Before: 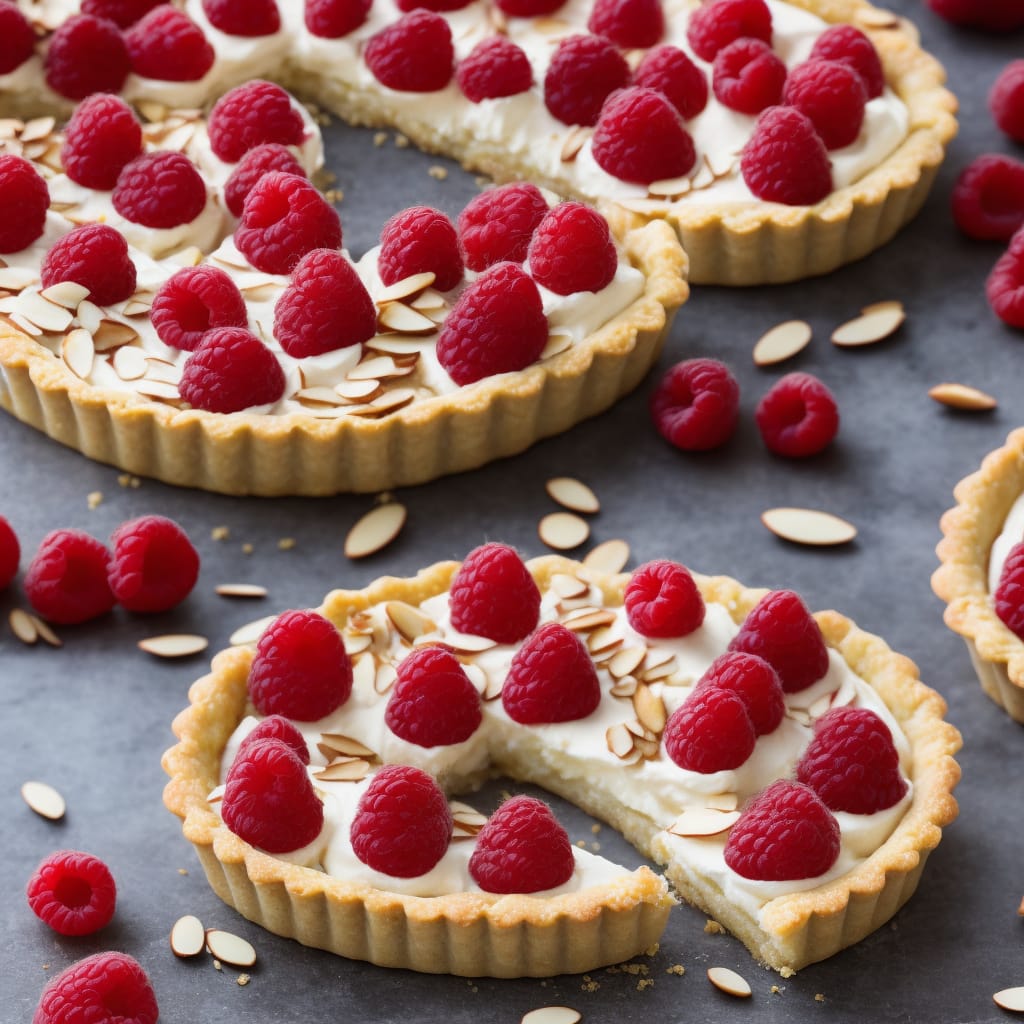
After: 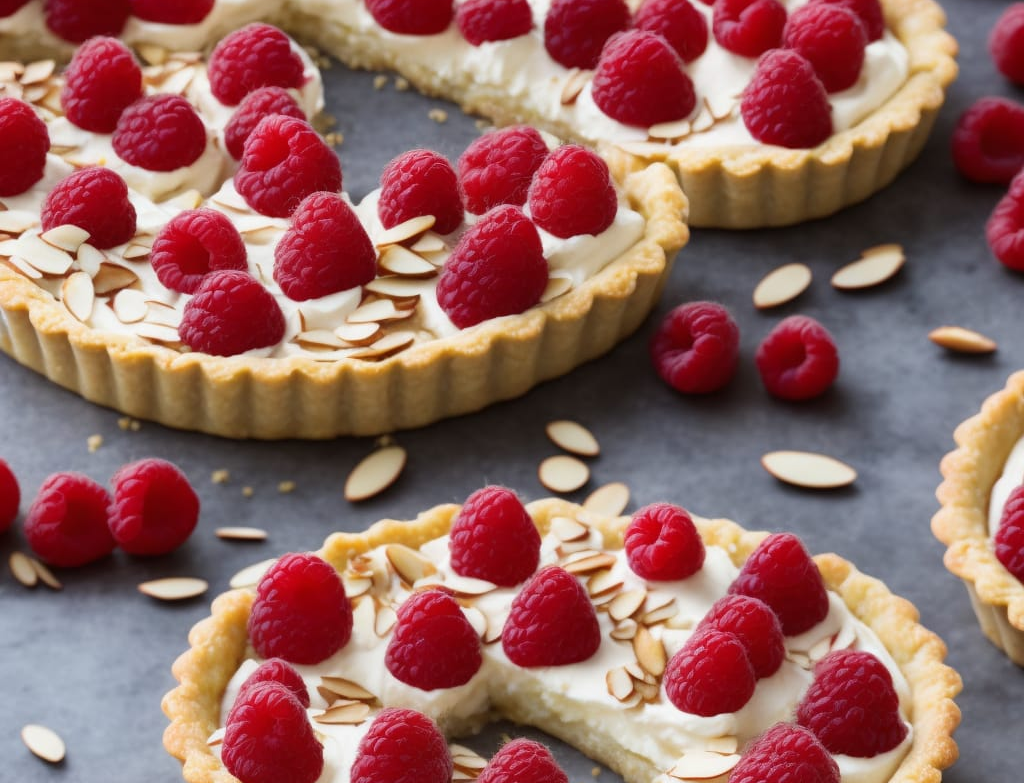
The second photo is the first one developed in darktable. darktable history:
crop: top 5.582%, bottom 17.895%
